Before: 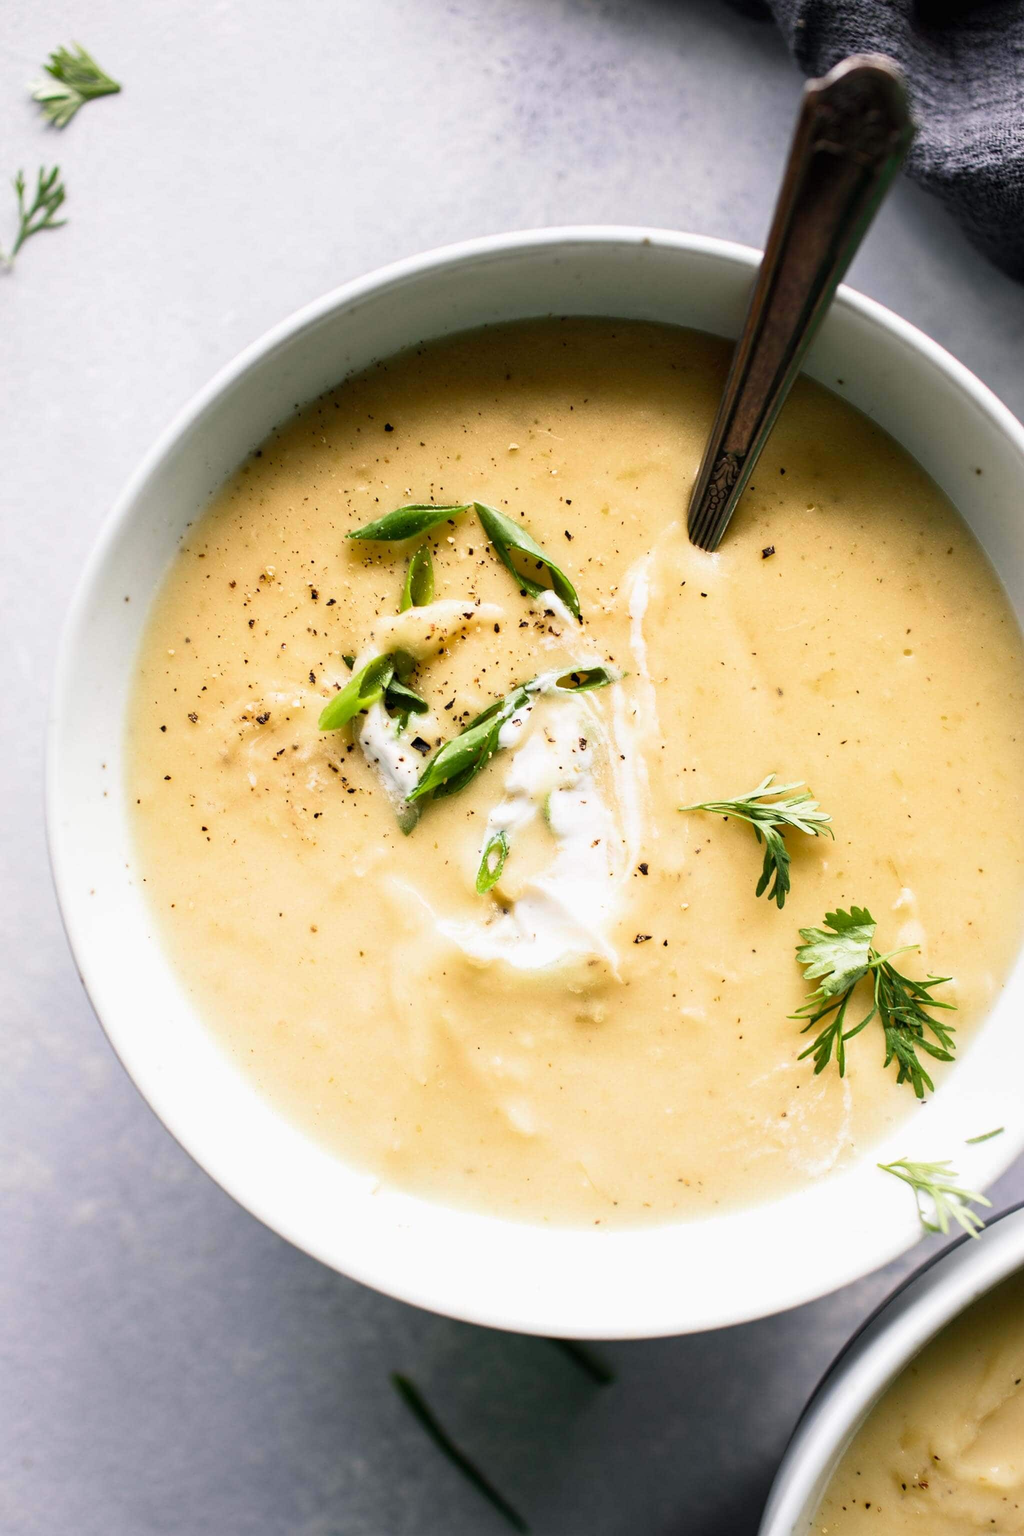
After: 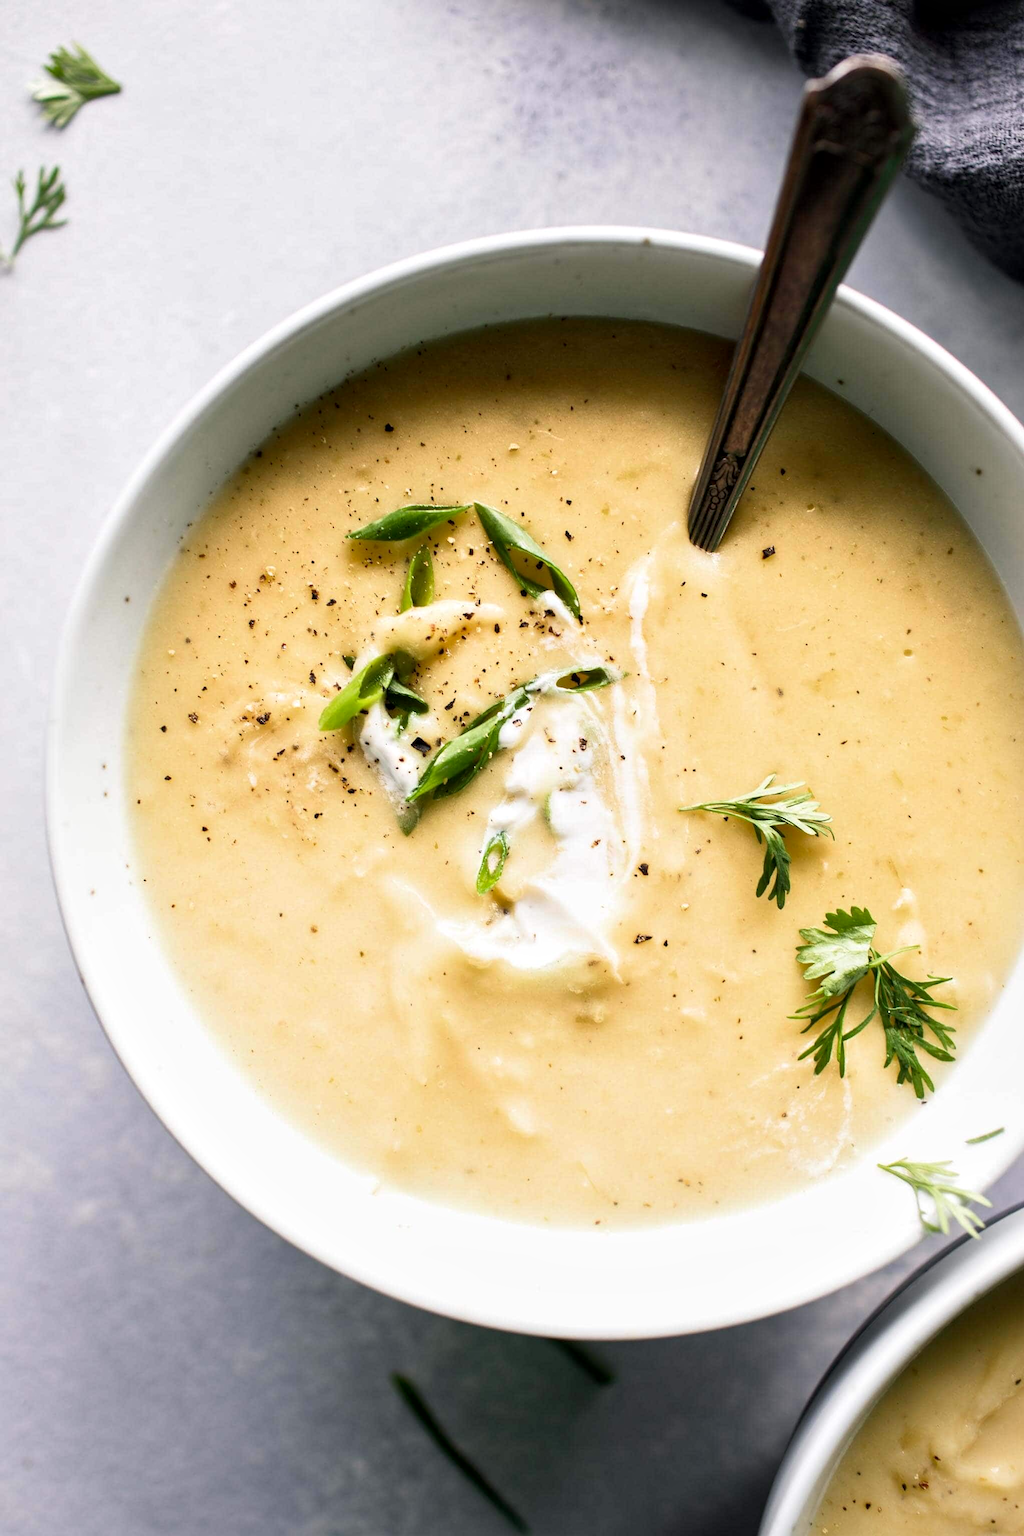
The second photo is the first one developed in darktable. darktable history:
local contrast: mode bilateral grid, contrast 24, coarseness 51, detail 122%, midtone range 0.2
